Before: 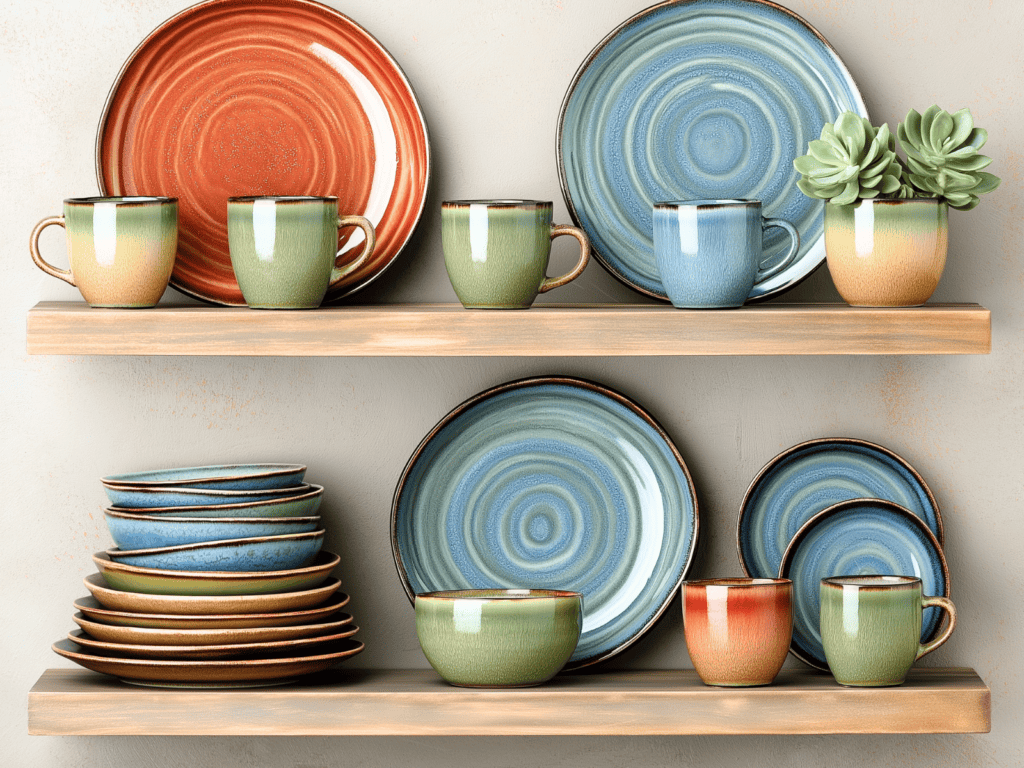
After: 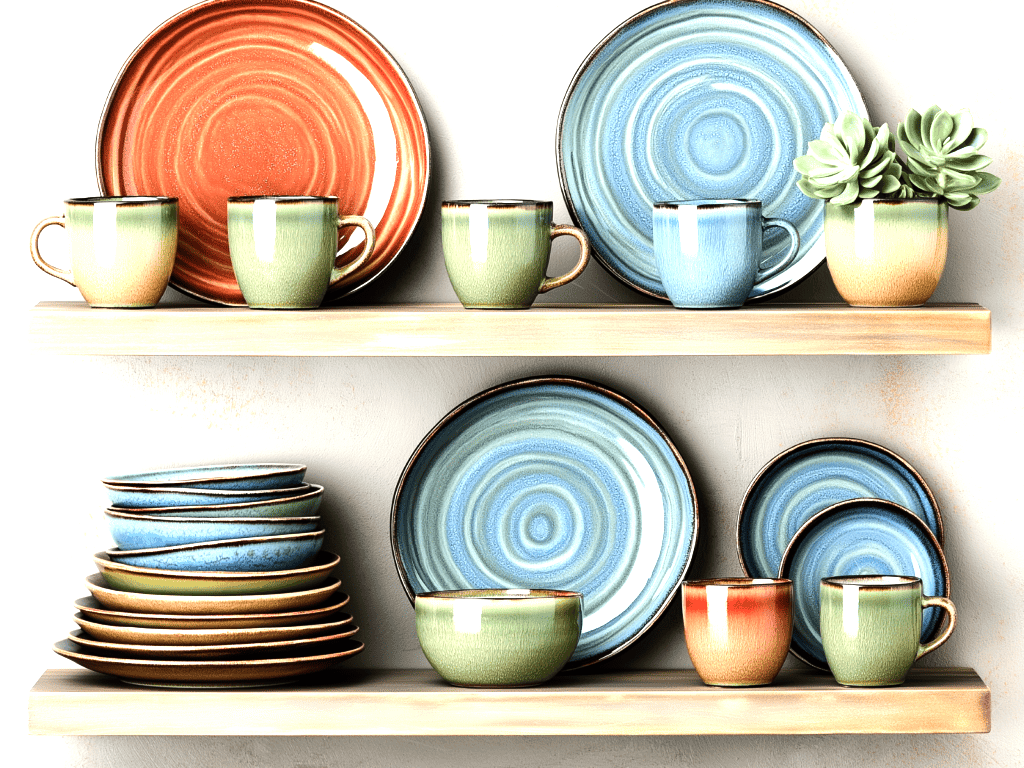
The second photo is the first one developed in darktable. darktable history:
tone equalizer: -8 EV -1.08 EV, -7 EV -1.01 EV, -6 EV -0.867 EV, -5 EV -0.578 EV, -3 EV 0.578 EV, -2 EV 0.867 EV, -1 EV 1.01 EV, +0 EV 1.08 EV, edges refinement/feathering 500, mask exposure compensation -1.57 EV, preserve details no
white balance: red 0.988, blue 1.017
